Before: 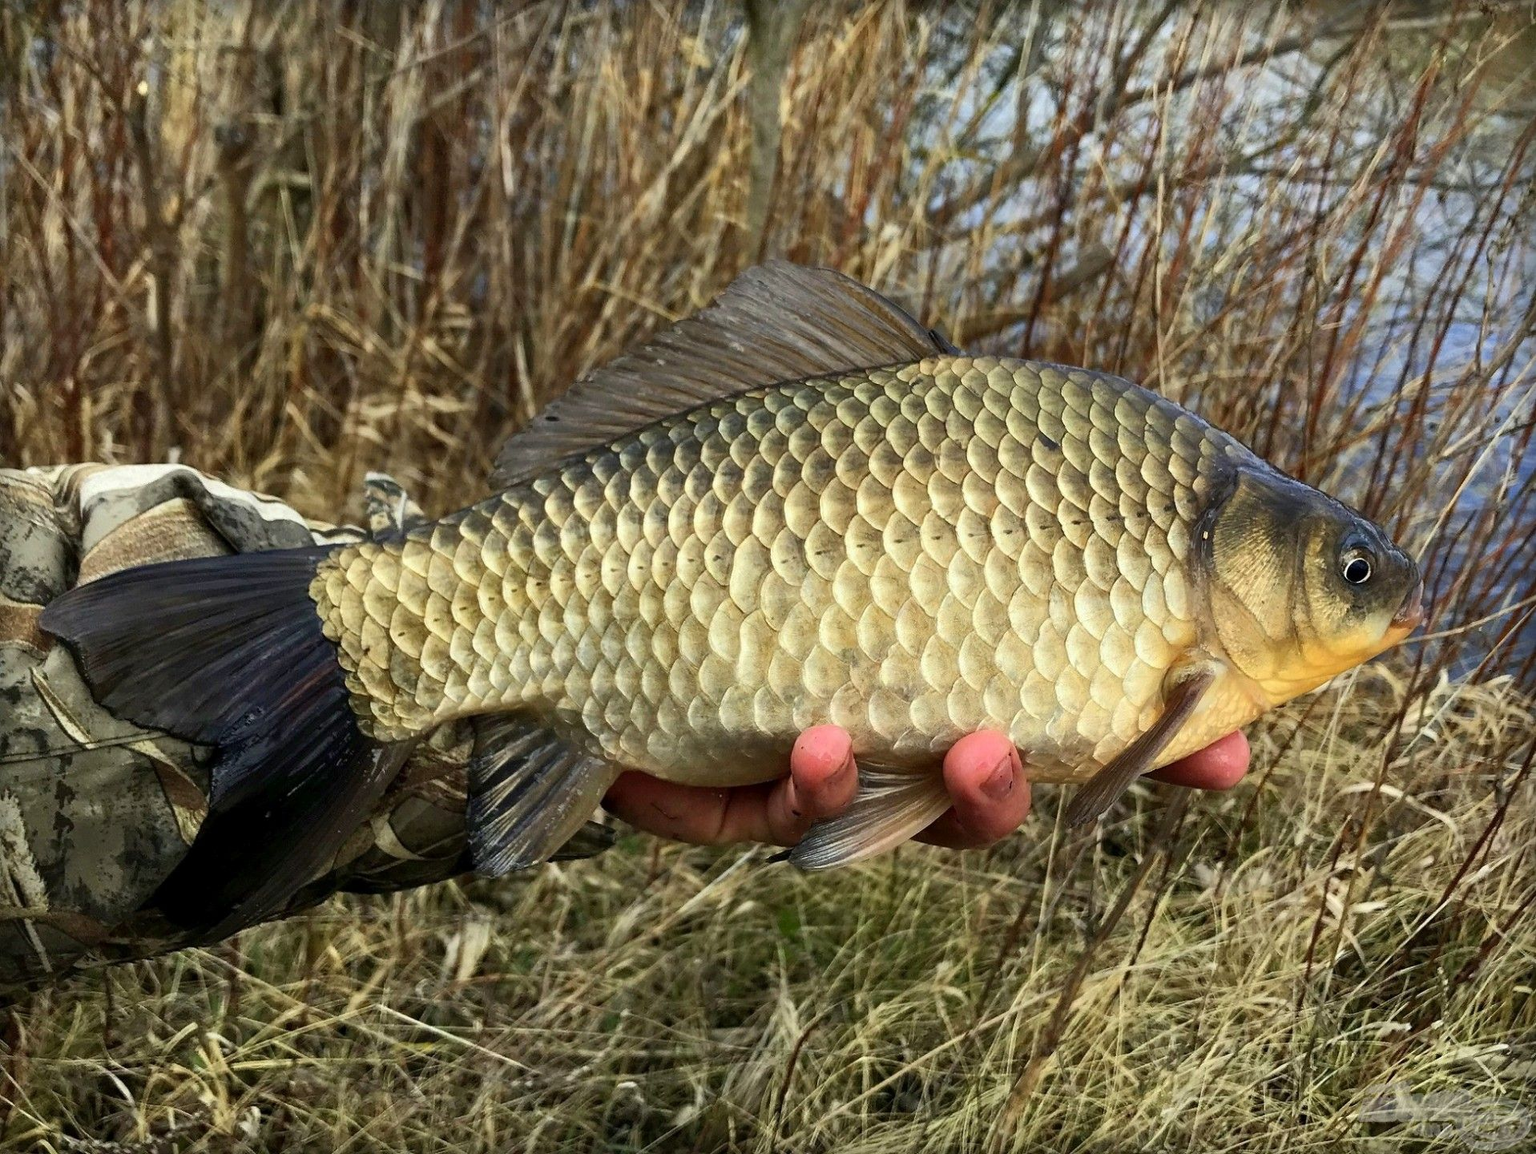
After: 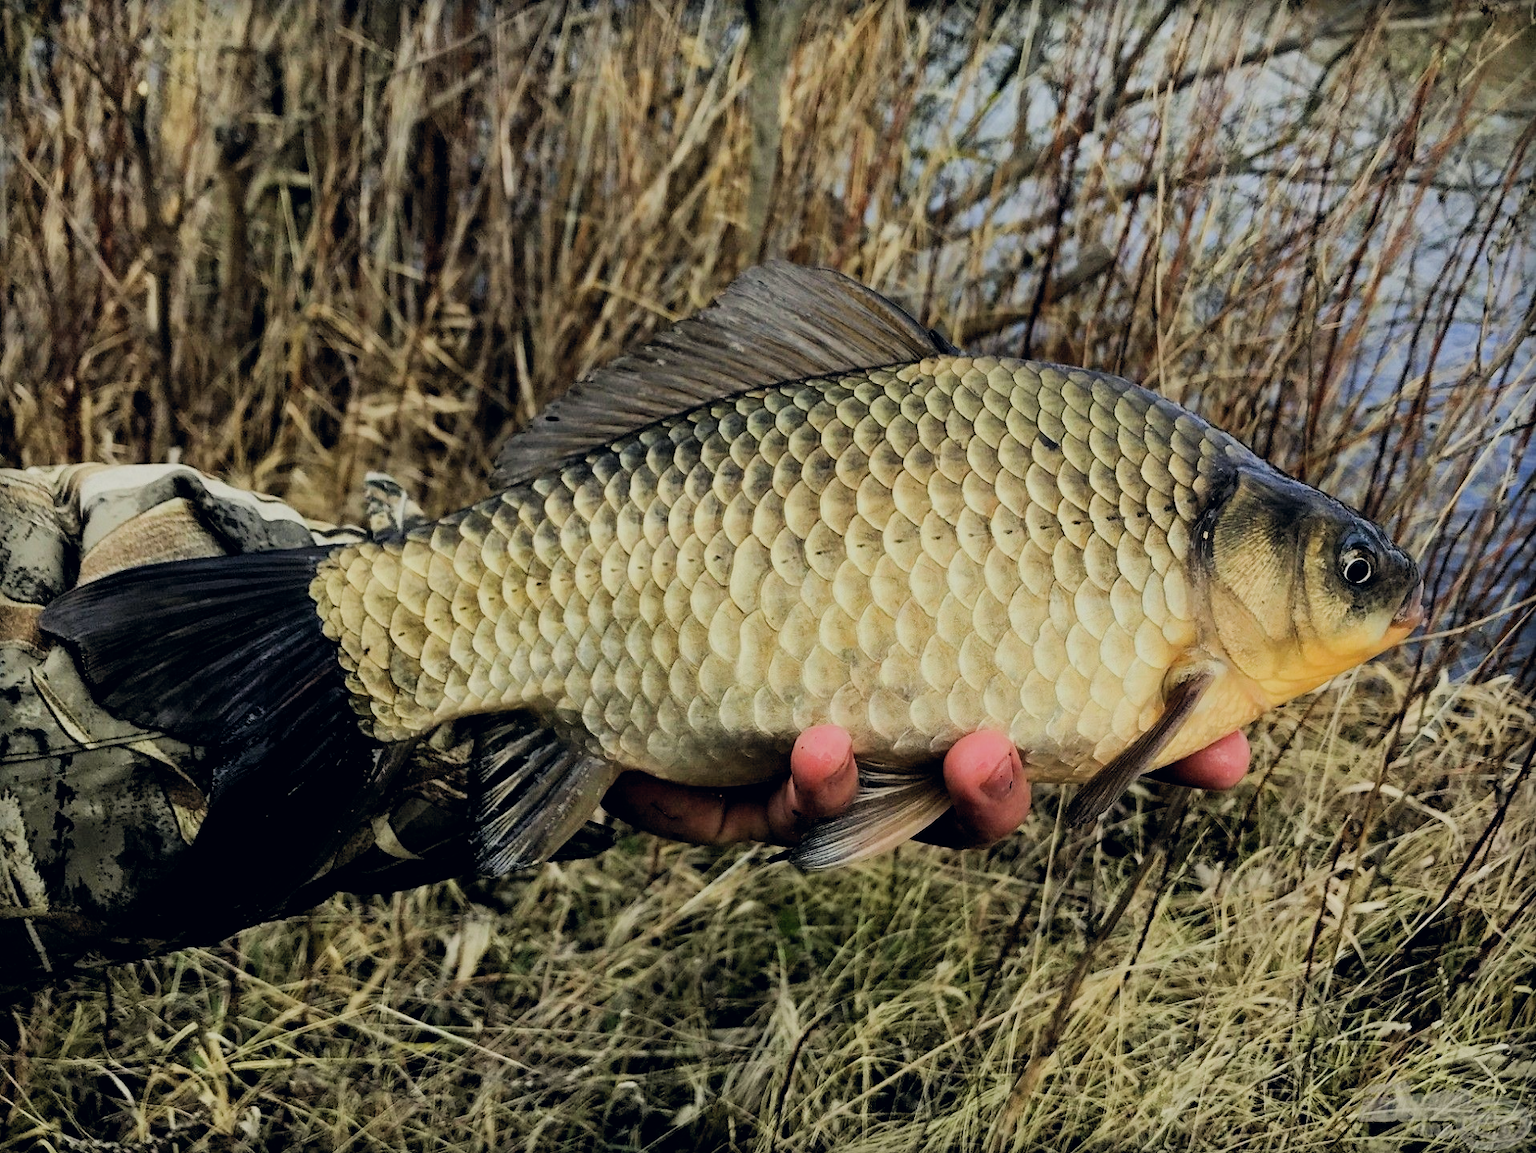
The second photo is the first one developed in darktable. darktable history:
shadows and highlights: shadows 24.96, highlights -23.75
color correction: highlights a* 0.471, highlights b* 2.66, shadows a* -1.06, shadows b* -4.21
filmic rgb: black relative exposure -4.16 EV, white relative exposure 5.13 EV, hardness 2.03, contrast 1.165, iterations of high-quality reconstruction 0
